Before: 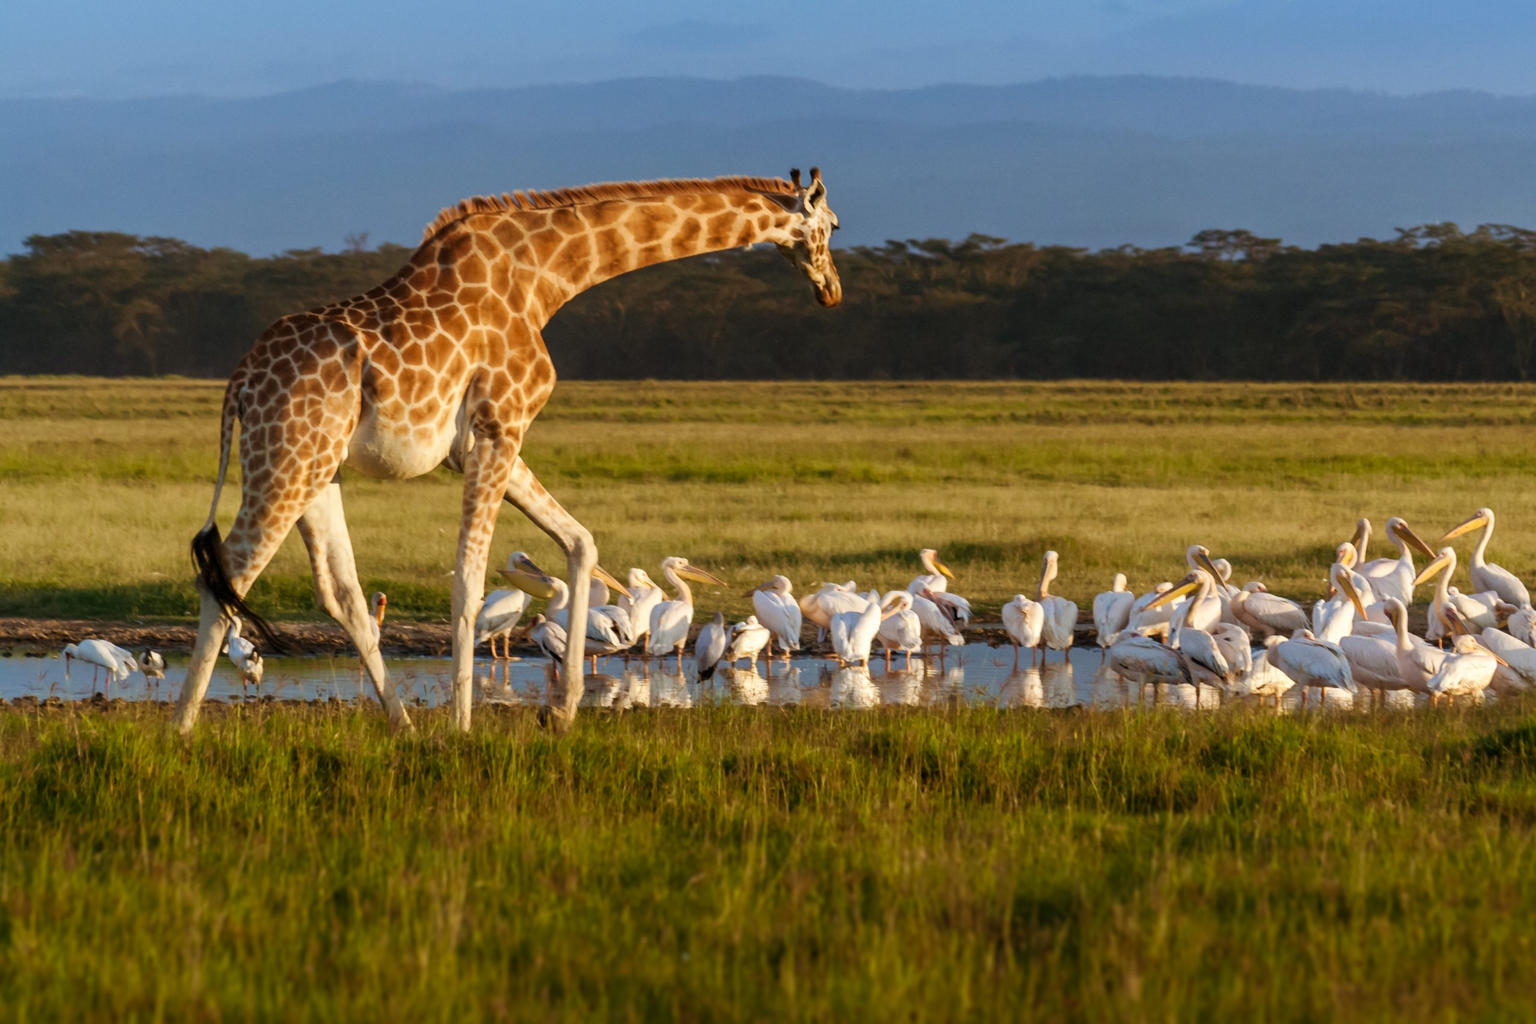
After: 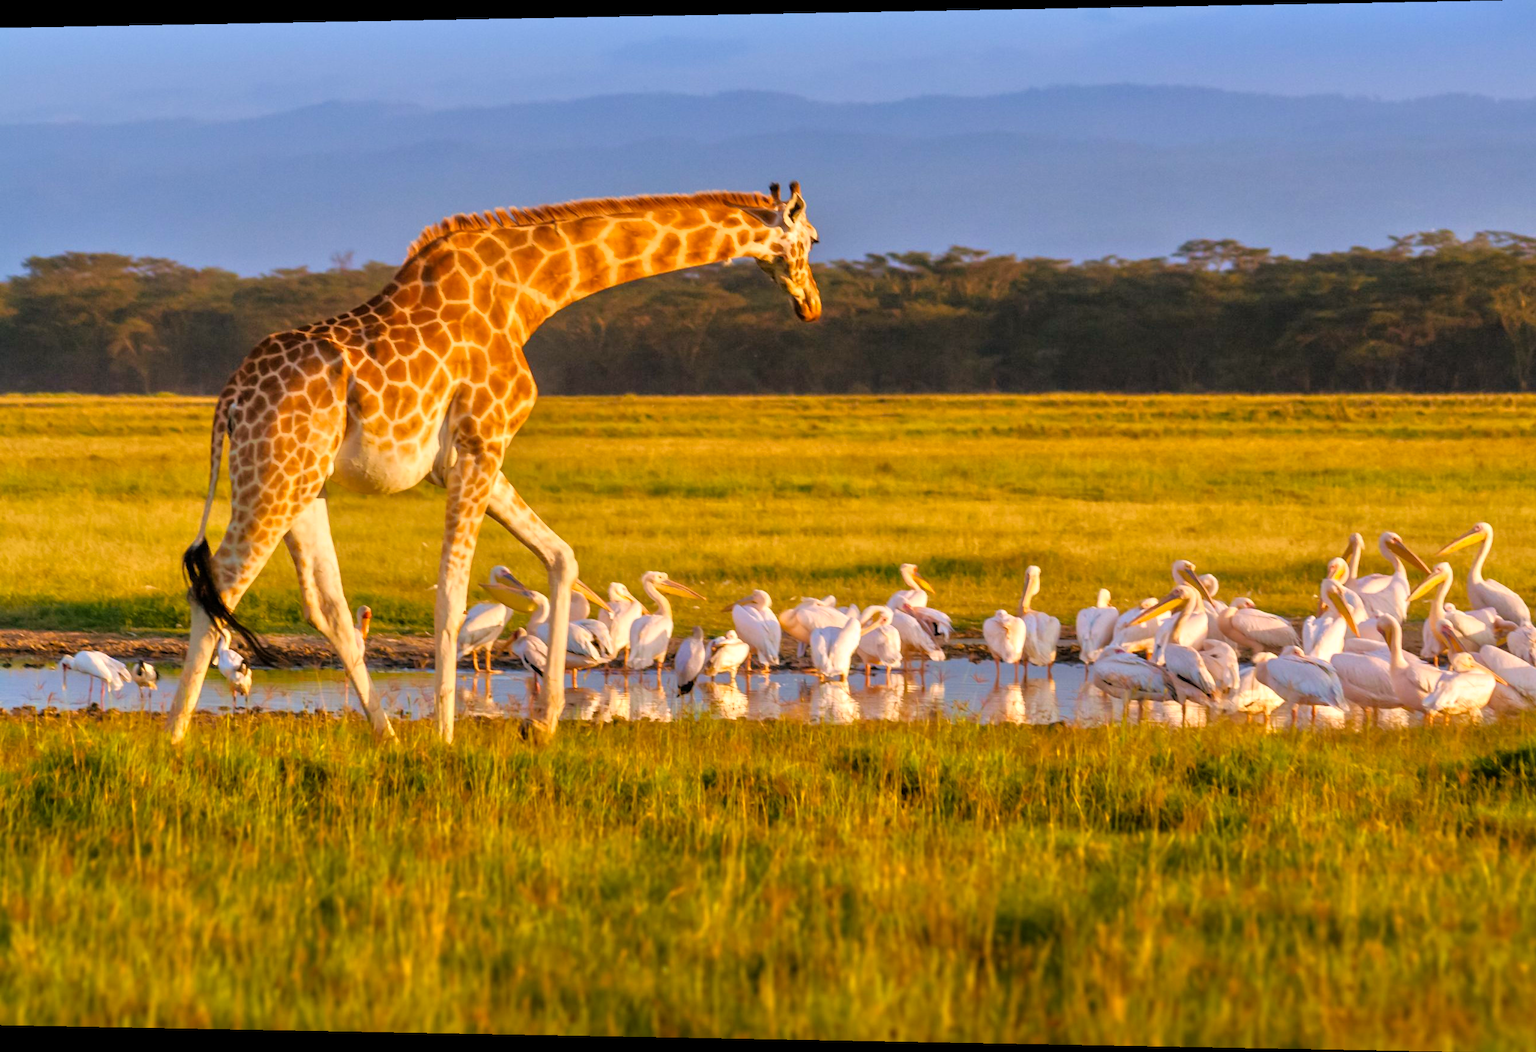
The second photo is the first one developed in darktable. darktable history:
tone equalizer: -7 EV 0.15 EV, -6 EV 0.6 EV, -5 EV 1.15 EV, -4 EV 1.33 EV, -3 EV 1.15 EV, -2 EV 0.6 EV, -1 EV 0.15 EV, mask exposure compensation -0.5 EV
color balance rgb: global vibrance 42.74%
rotate and perspective: lens shift (horizontal) -0.055, automatic cropping off
color correction: highlights a* 12.23, highlights b* 5.41
